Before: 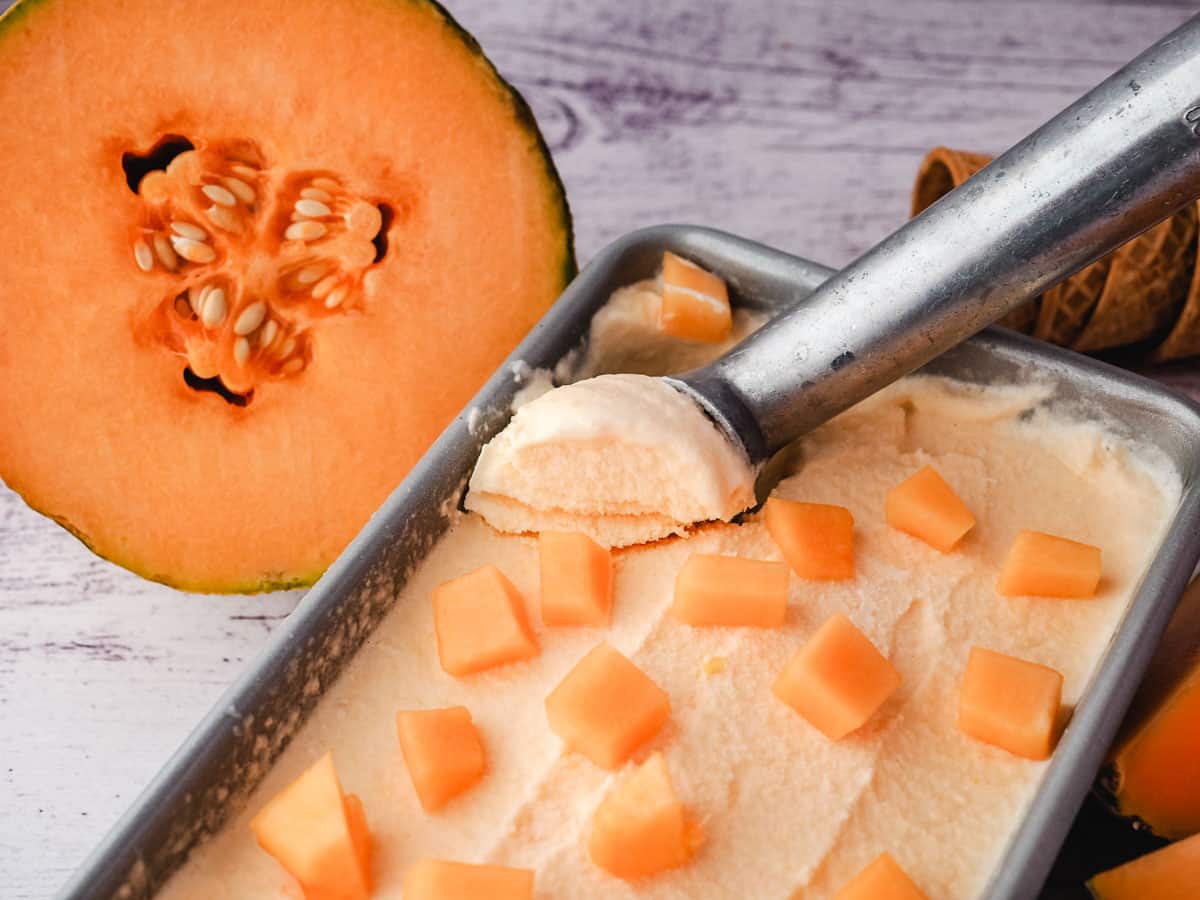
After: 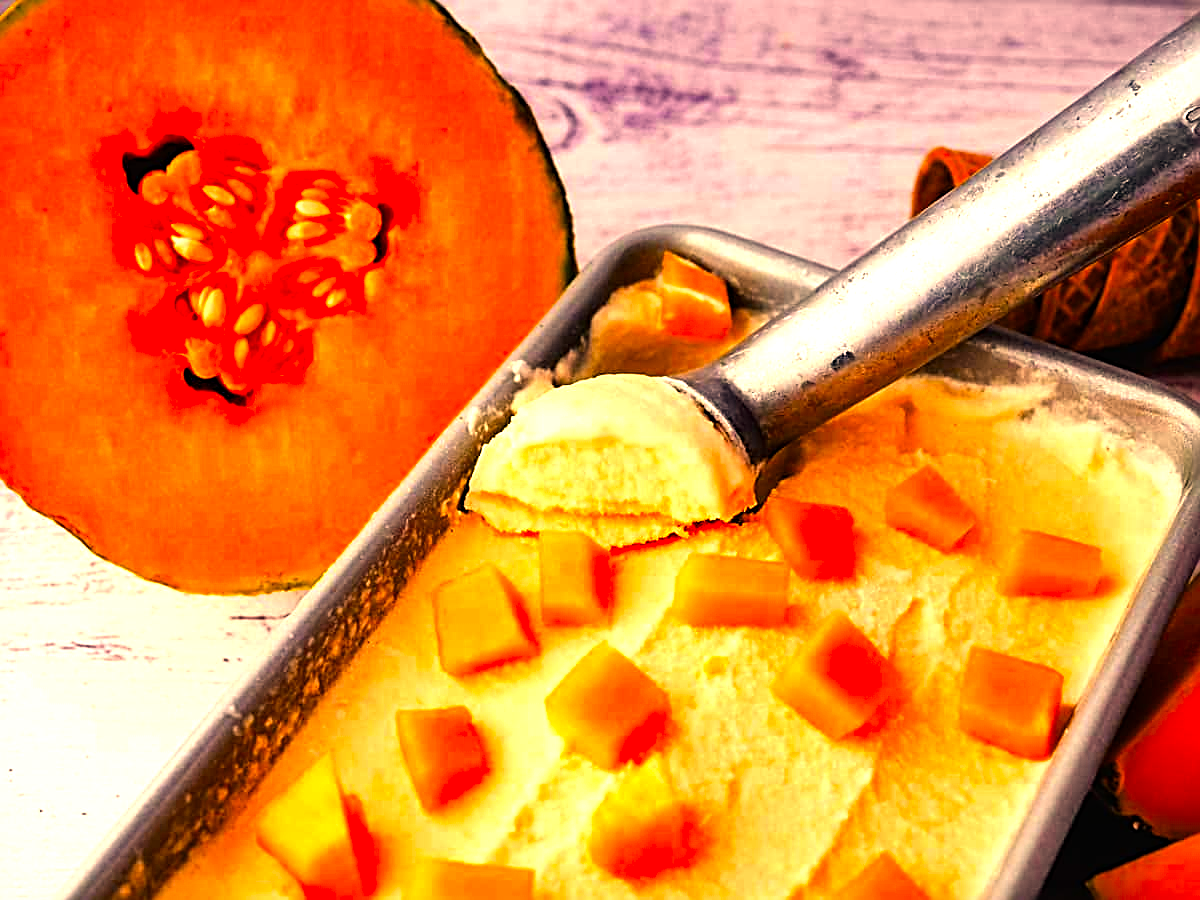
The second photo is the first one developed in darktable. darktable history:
color correction: highlights a* 14.78, highlights b* 31
tone equalizer: -8 EV -1.12 EV, -7 EV -0.982 EV, -6 EV -0.849 EV, -5 EV -0.582 EV, -3 EV 0.564 EV, -2 EV 0.855 EV, -1 EV 1.01 EV, +0 EV 1.06 EV, mask exposure compensation -0.497 EV
sharpen: radius 2.626, amount 0.696
contrast brightness saturation: brightness -0.02, saturation 0.342
color balance rgb: shadows lift › luminance -4.889%, shadows lift › chroma 1.153%, shadows lift › hue 219.09°, perceptual saturation grading › global saturation 19.343%, global vibrance 16.298%, saturation formula JzAzBz (2021)
